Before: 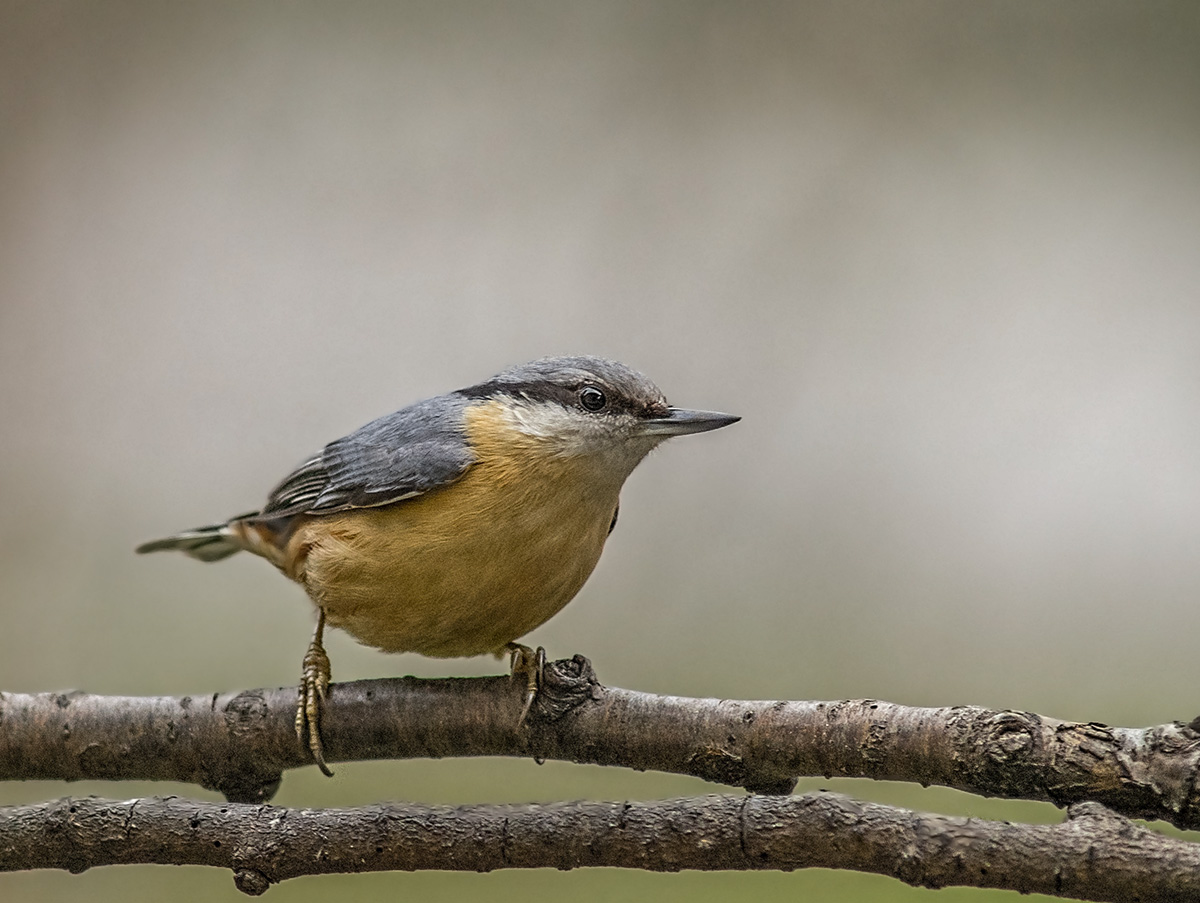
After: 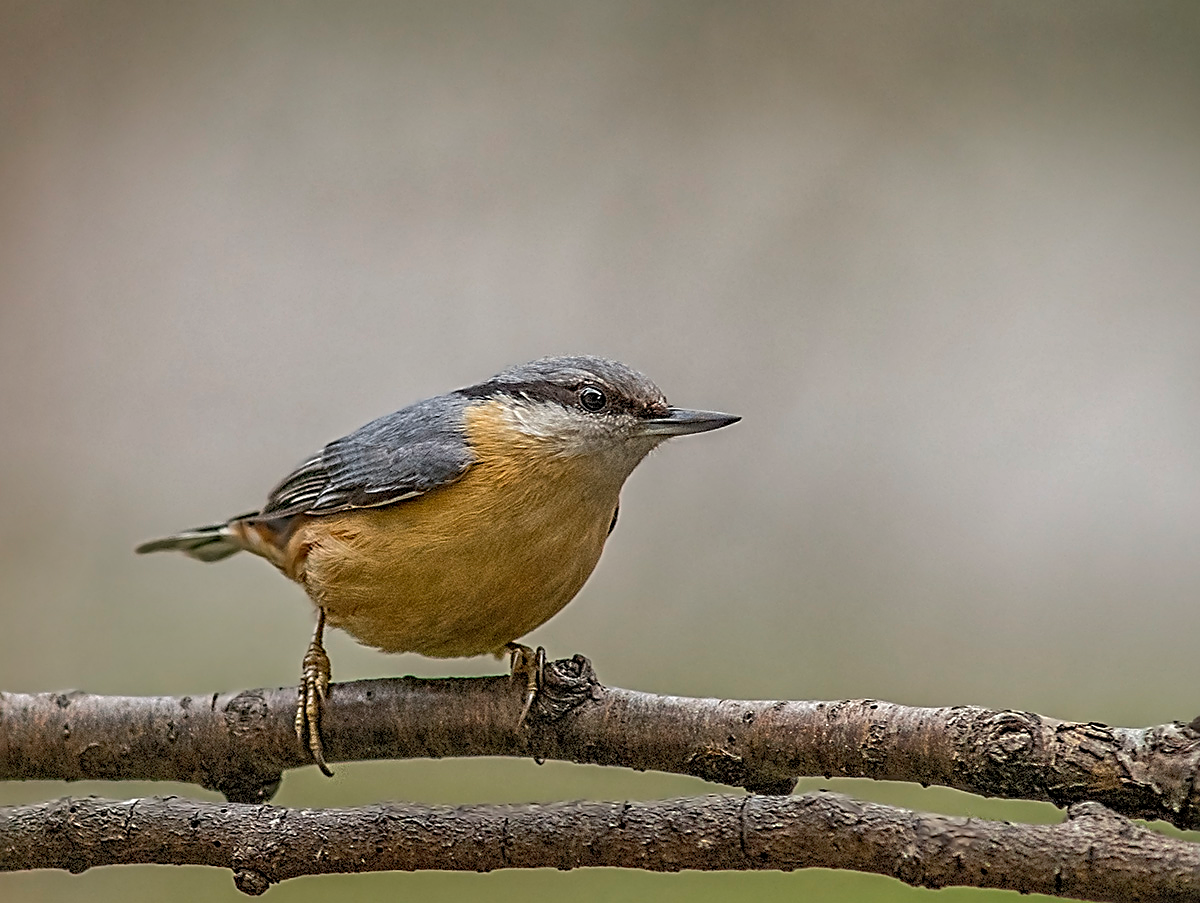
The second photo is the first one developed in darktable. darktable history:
sharpen: radius 2.534, amount 0.627
shadows and highlights: on, module defaults
